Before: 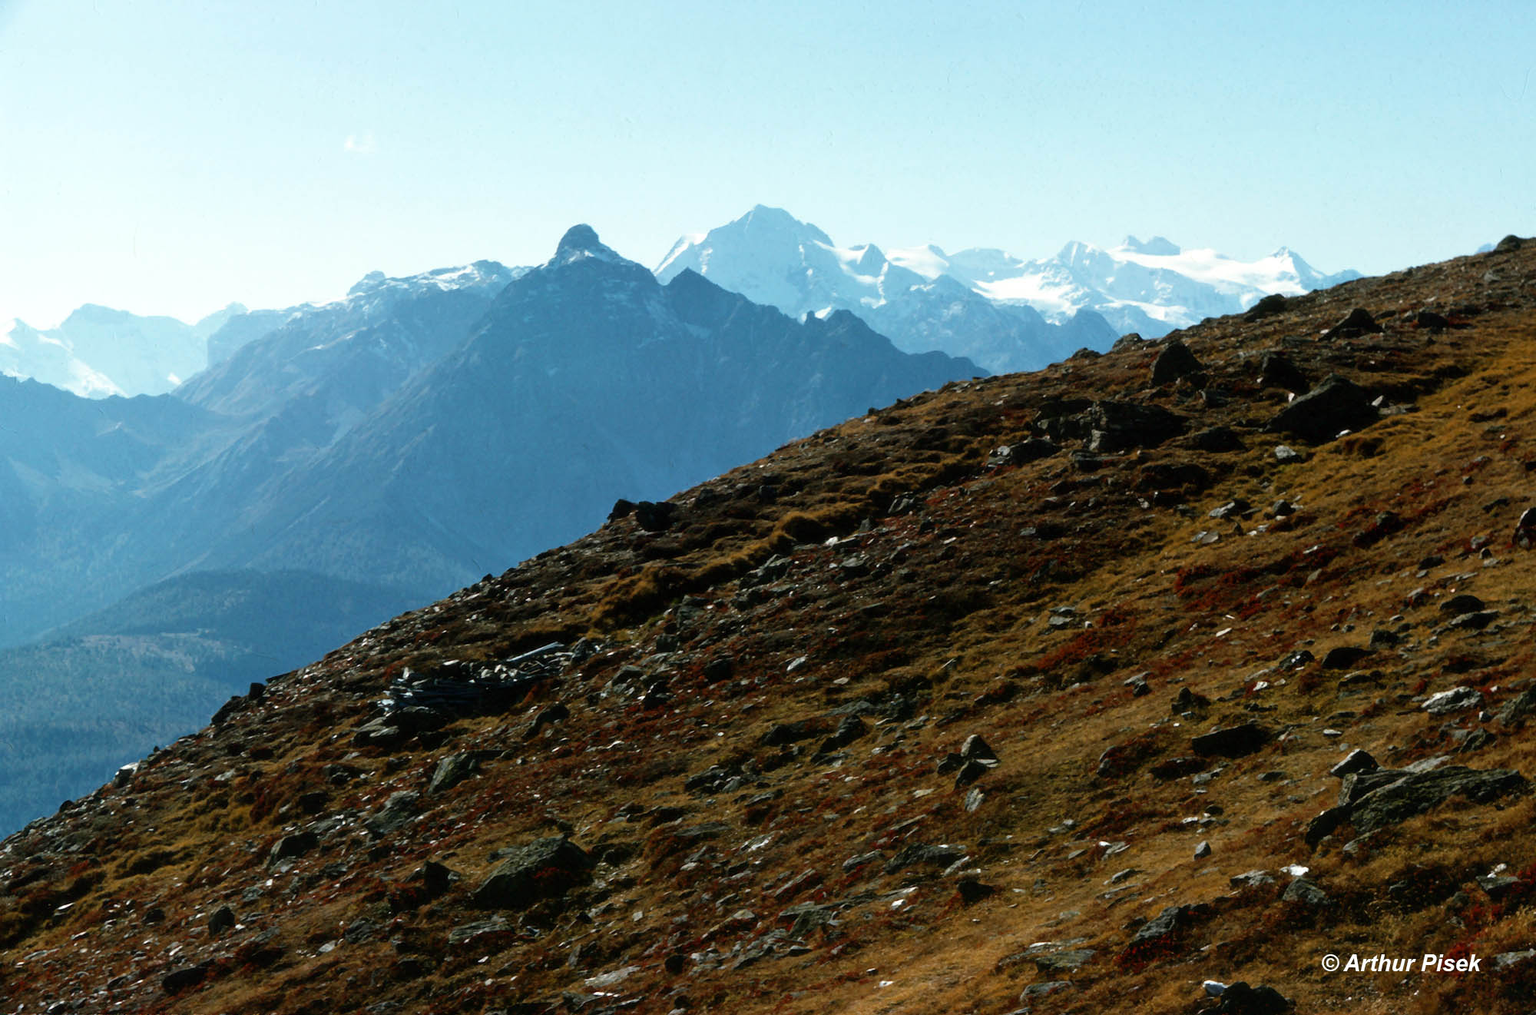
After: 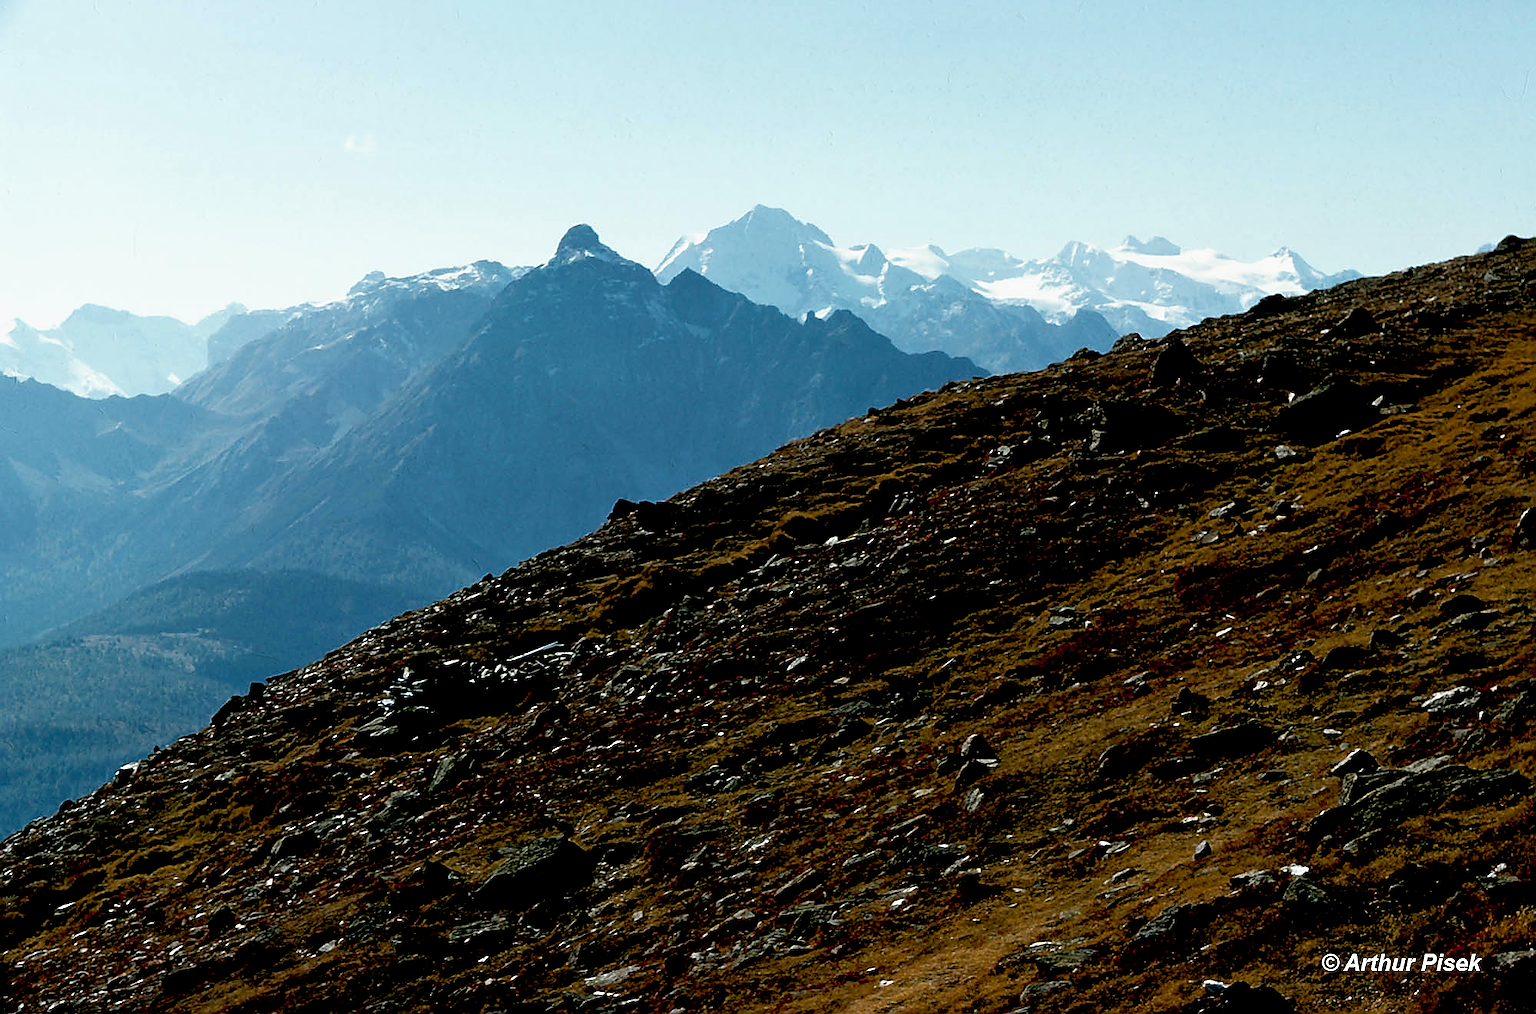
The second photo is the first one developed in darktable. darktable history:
color balance rgb: shadows fall-off 101%, linear chroma grading › mid-tones 7.63%, perceptual saturation grading › mid-tones 11.68%, mask middle-gray fulcrum 22.45%, global vibrance 10.11%, saturation formula JzAzBz (2021)
sharpen: radius 1.4, amount 1.25, threshold 0.7
color balance: input saturation 80.07%
exposure: black level correction 0.029, exposure -0.073 EV, compensate highlight preservation false
